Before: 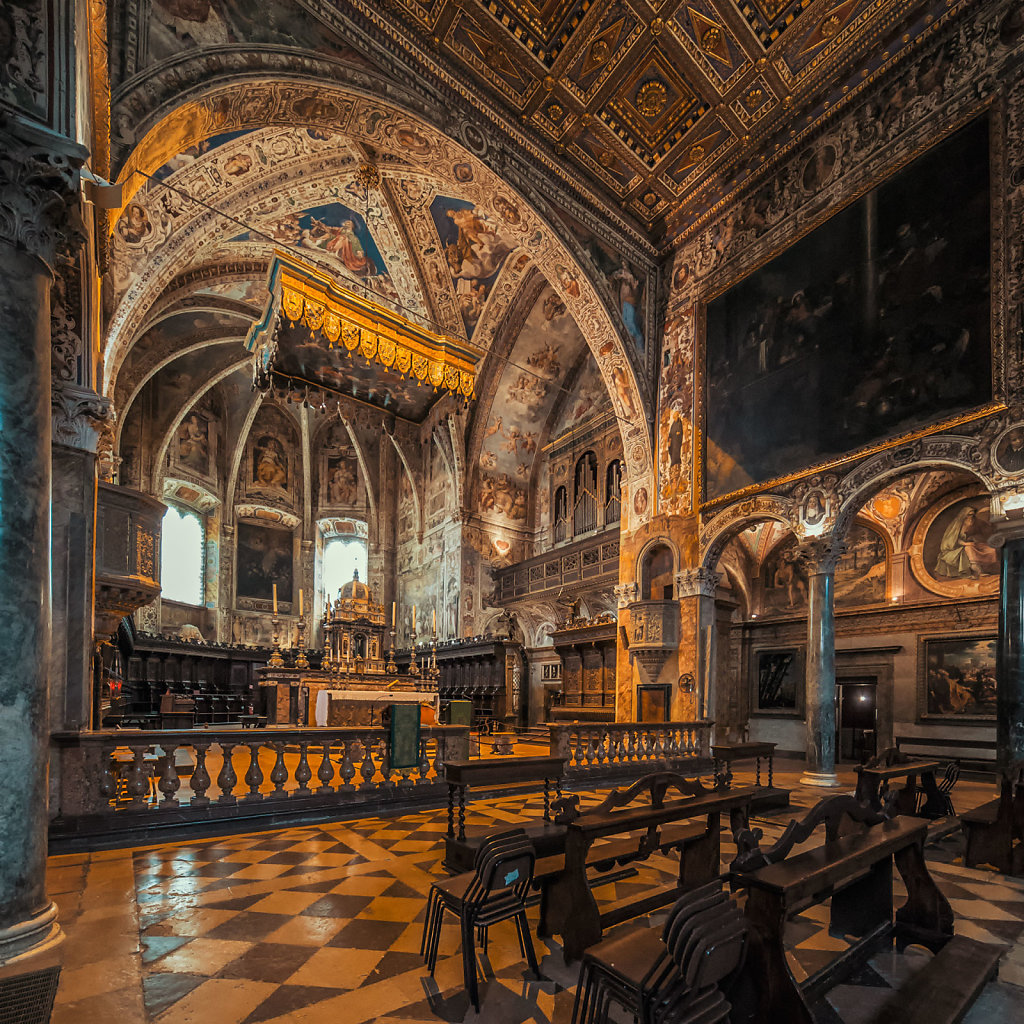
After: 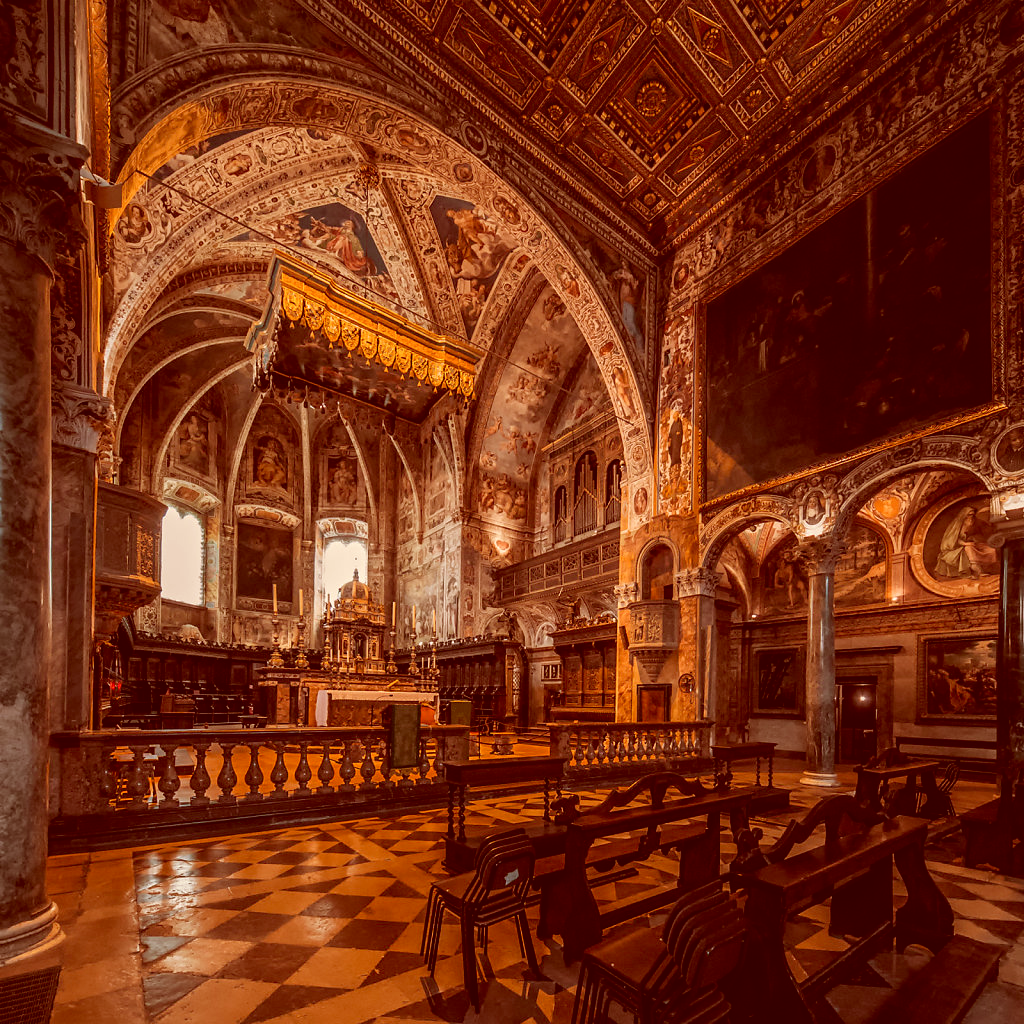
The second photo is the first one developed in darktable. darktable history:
color correction: highlights a* 9.02, highlights b* 9.08, shadows a* 39.31, shadows b* 39.61, saturation 0.817
